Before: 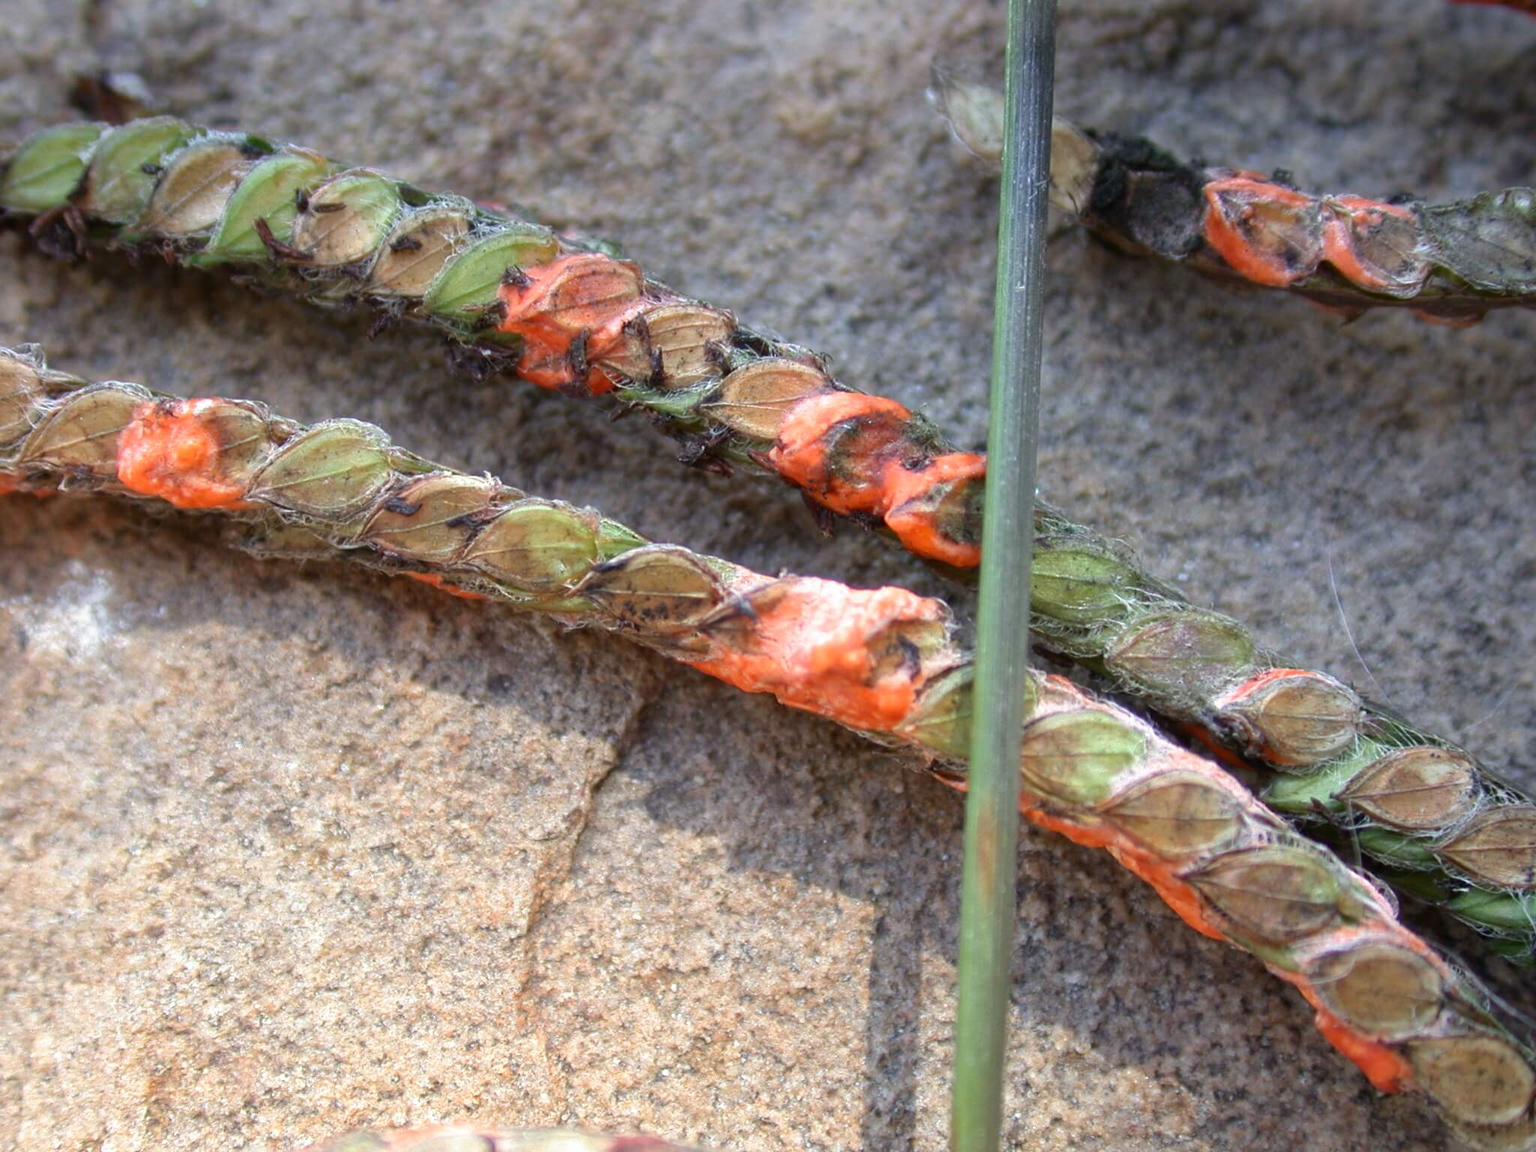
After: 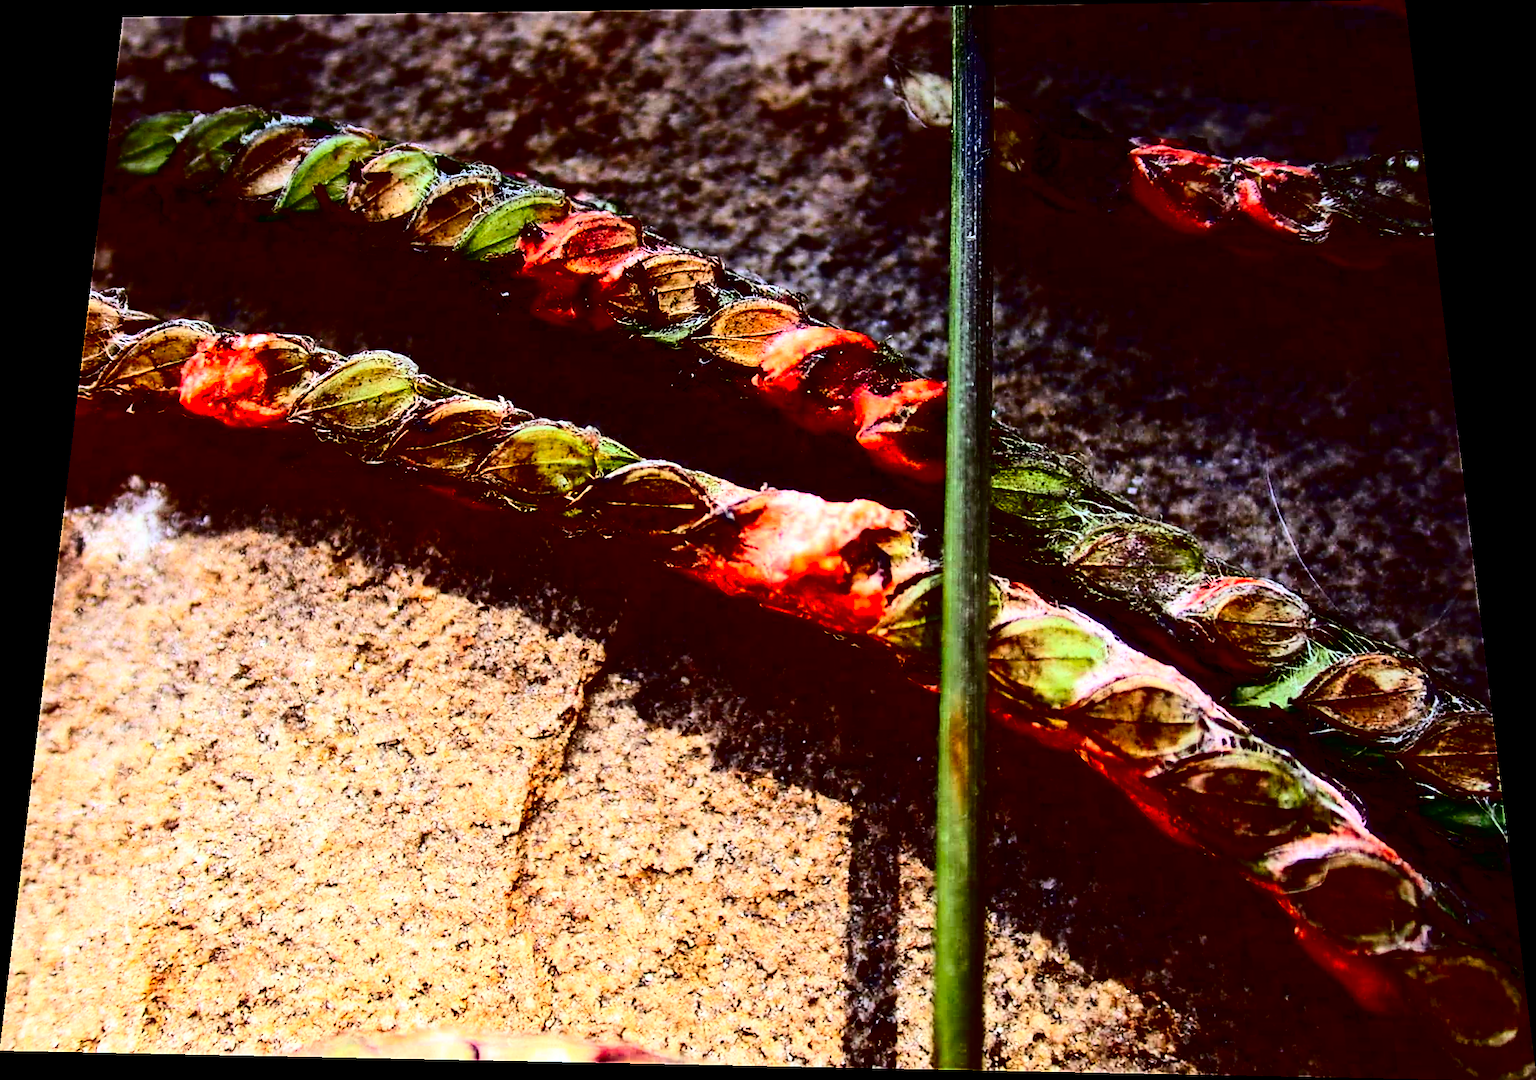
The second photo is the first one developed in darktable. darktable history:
tone equalizer: on, module defaults
contrast brightness saturation: contrast 0.77, brightness -1, saturation 1
rgb levels: mode RGB, independent channels, levels [[0, 0.5, 1], [0, 0.521, 1], [0, 0.536, 1]]
sharpen: radius 1.967
rotate and perspective: rotation 0.128°, lens shift (vertical) -0.181, lens shift (horizontal) -0.044, shear 0.001, automatic cropping off
